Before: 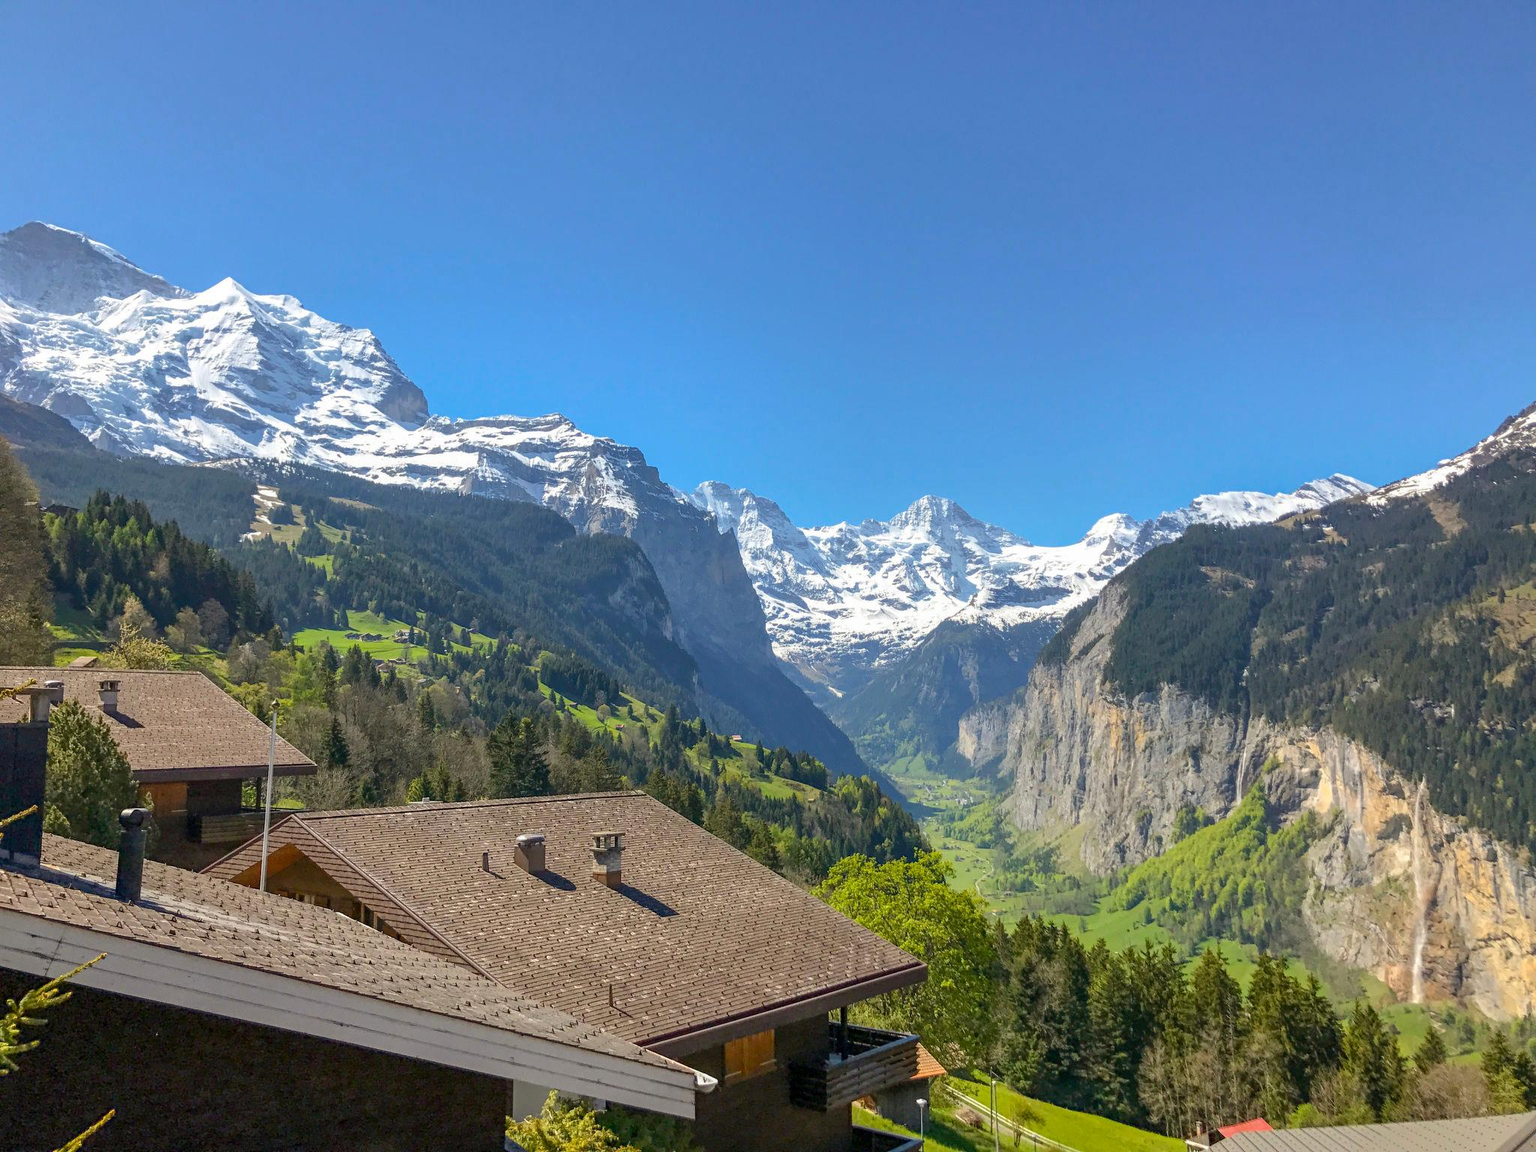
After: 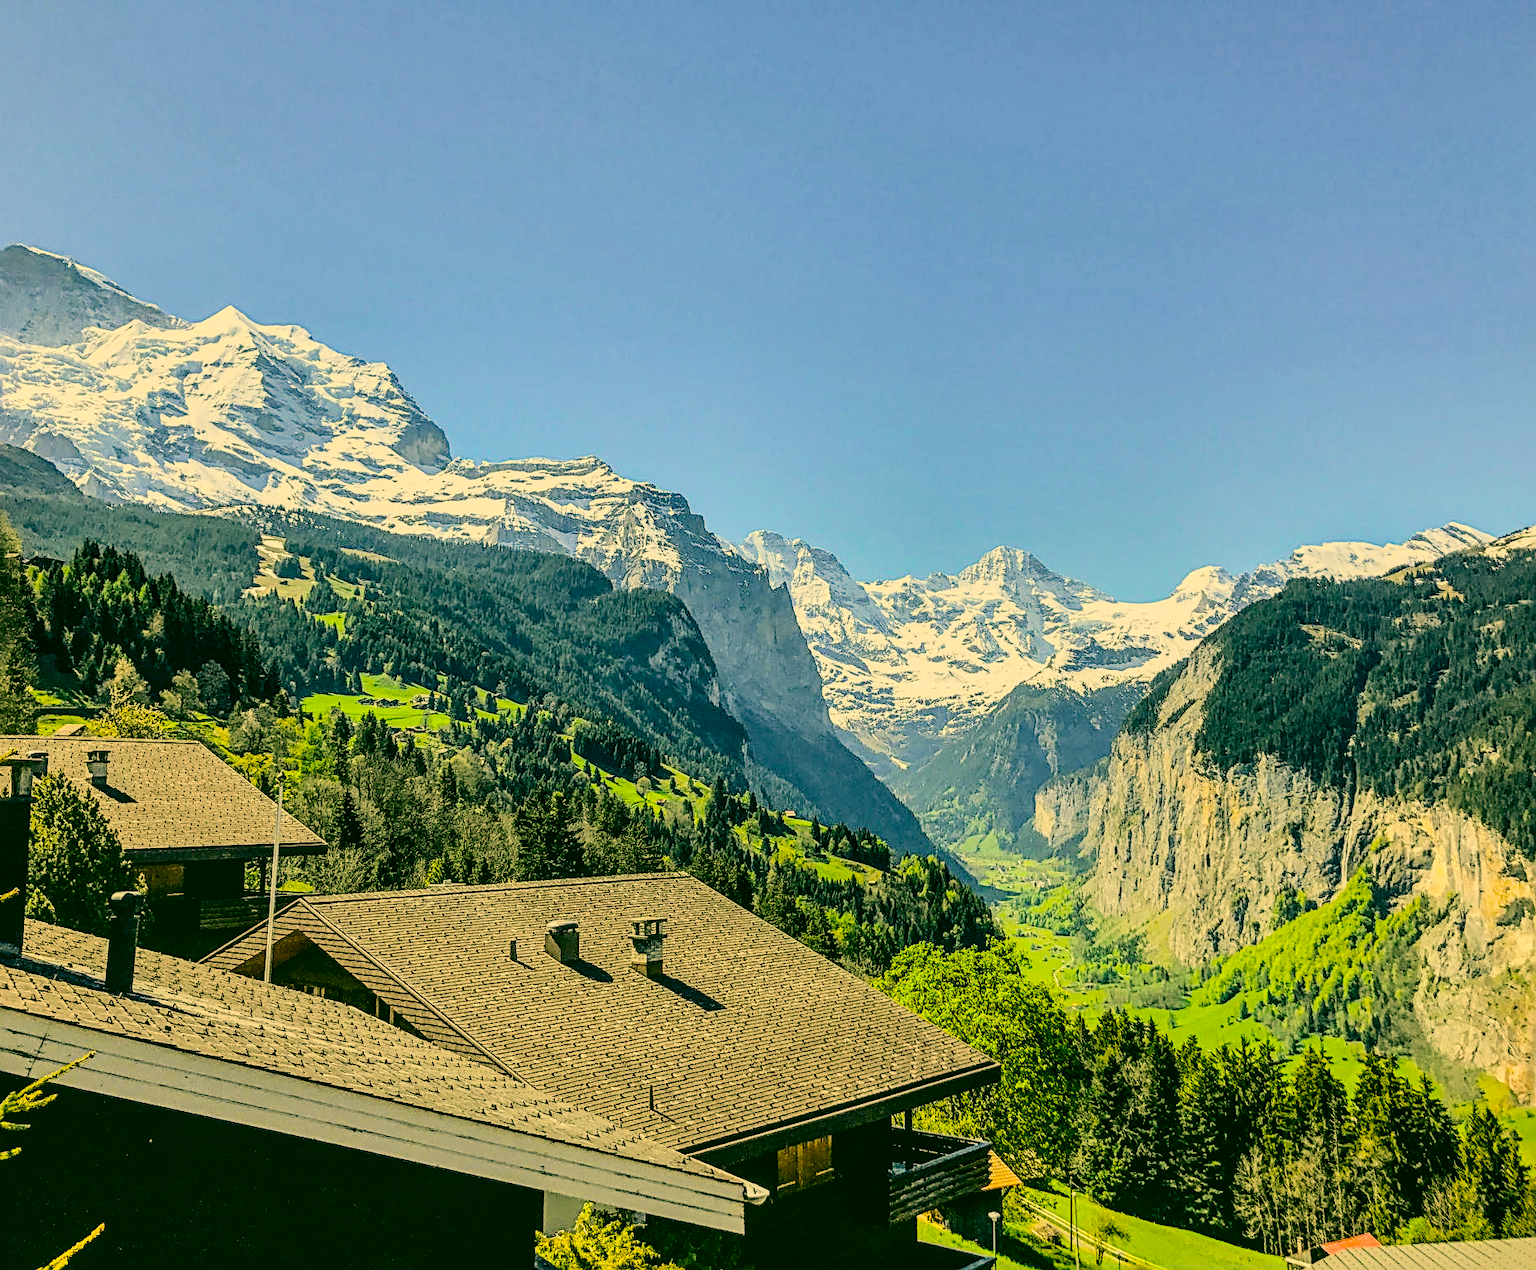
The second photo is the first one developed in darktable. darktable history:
crop and rotate: left 1.335%, right 7.958%
color correction: highlights a* 5.67, highlights b* 33.78, shadows a* -26.38, shadows b* 3.77
filmic rgb: black relative exposure -5.11 EV, white relative exposure 3.96 EV, threshold 2.97 EV, hardness 2.89, contrast 1.301, highlights saturation mix -28.86%, enable highlight reconstruction true
local contrast: detail 130%
tone curve: curves: ch0 [(0, 0.011) (0.104, 0.085) (0.236, 0.234) (0.398, 0.507) (0.498, 0.621) (0.65, 0.757) (0.835, 0.883) (1, 0.961)]; ch1 [(0, 0) (0.353, 0.344) (0.43, 0.401) (0.479, 0.476) (0.502, 0.502) (0.54, 0.542) (0.602, 0.613) (0.638, 0.668) (0.693, 0.727) (1, 1)]; ch2 [(0, 0) (0.34, 0.314) (0.434, 0.43) (0.5, 0.506) (0.521, 0.54) (0.54, 0.56) (0.595, 0.613) (0.644, 0.729) (1, 1)], color space Lab, independent channels, preserve colors none
shadows and highlights: shadows 53.19, soften with gaussian
sharpen: radius 2.562, amount 0.651
